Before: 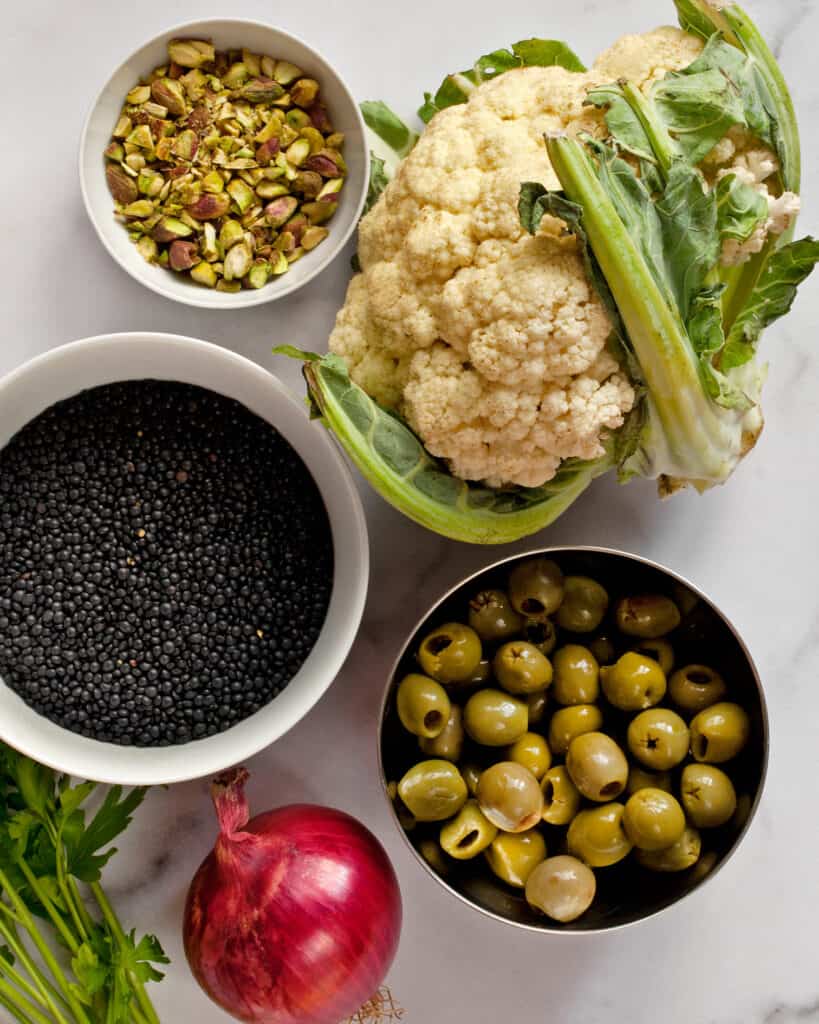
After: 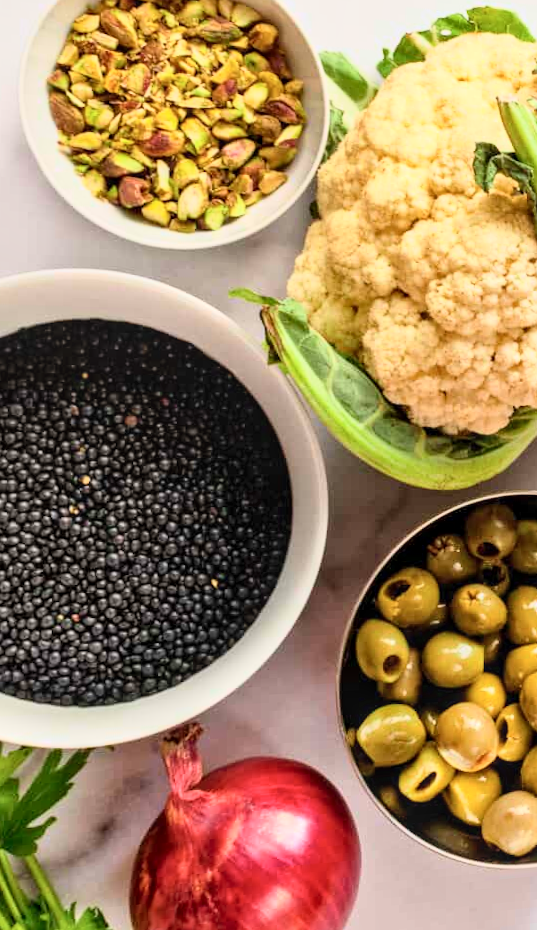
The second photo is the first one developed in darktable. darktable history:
tone curve: curves: ch0 [(0, 0) (0.091, 0.077) (0.517, 0.574) (0.745, 0.82) (0.844, 0.908) (0.909, 0.942) (1, 0.973)]; ch1 [(0, 0) (0.437, 0.404) (0.5, 0.5) (0.534, 0.554) (0.58, 0.603) (0.616, 0.649) (1, 1)]; ch2 [(0, 0) (0.442, 0.415) (0.5, 0.5) (0.535, 0.557) (0.585, 0.62) (1, 1)], color space Lab, independent channels, preserve colors none
contrast brightness saturation: contrast 0.14, brightness 0.21
rotate and perspective: rotation -0.013°, lens shift (vertical) -0.027, lens shift (horizontal) 0.178, crop left 0.016, crop right 0.989, crop top 0.082, crop bottom 0.918
local contrast: on, module defaults
crop and rotate: left 8.786%, right 24.548%
